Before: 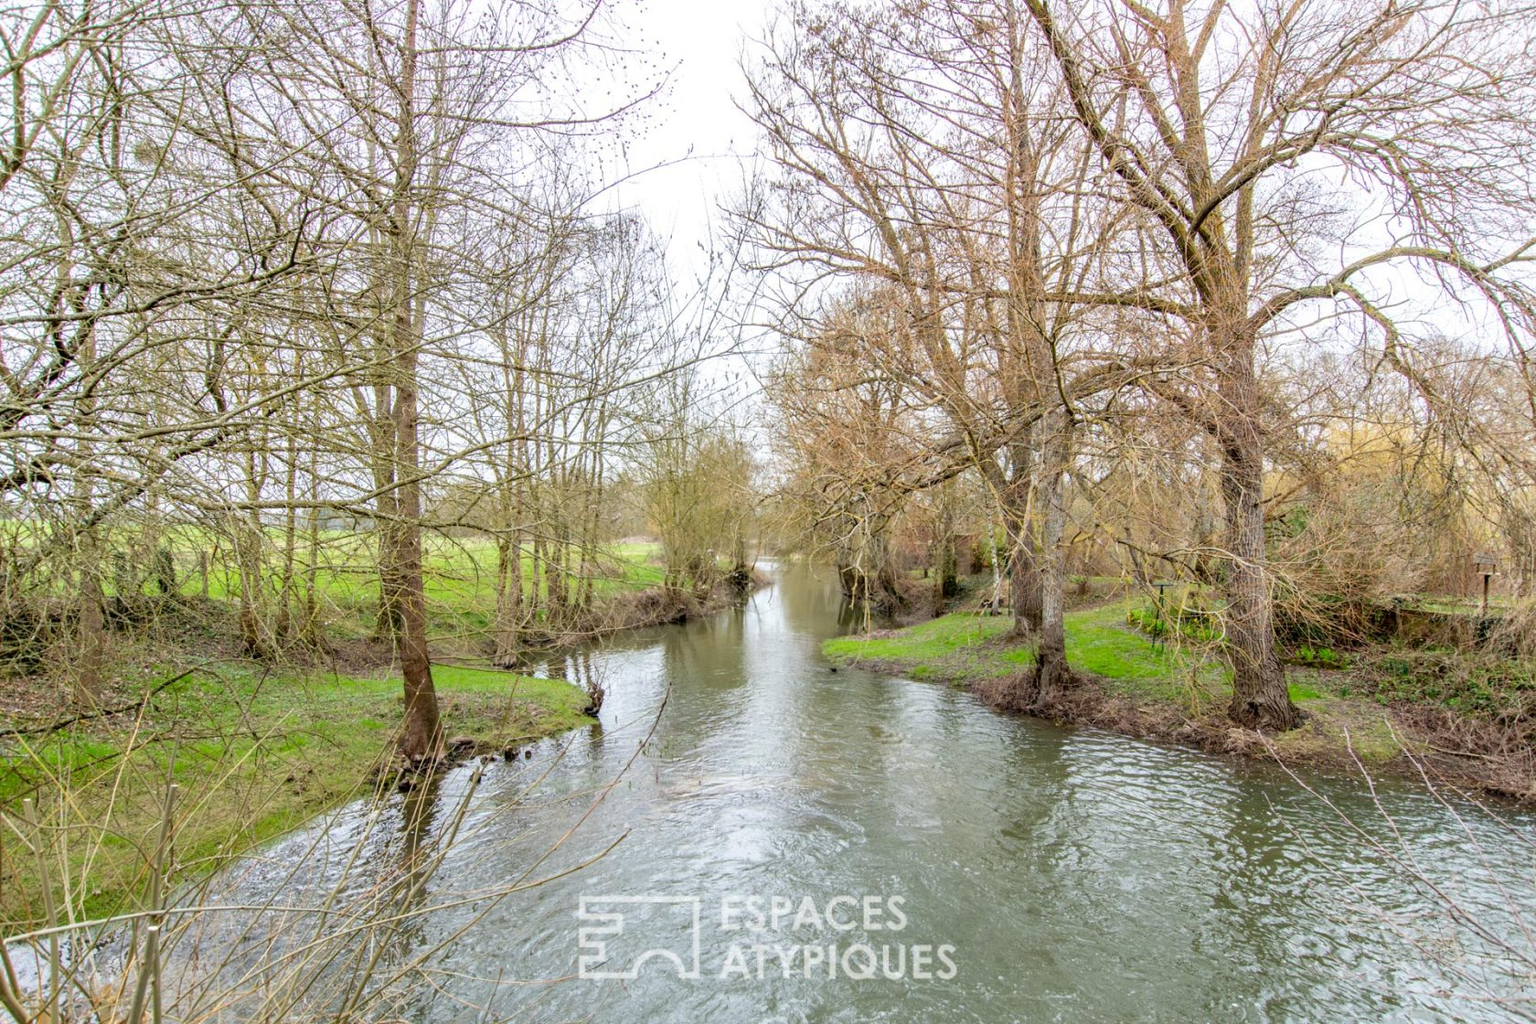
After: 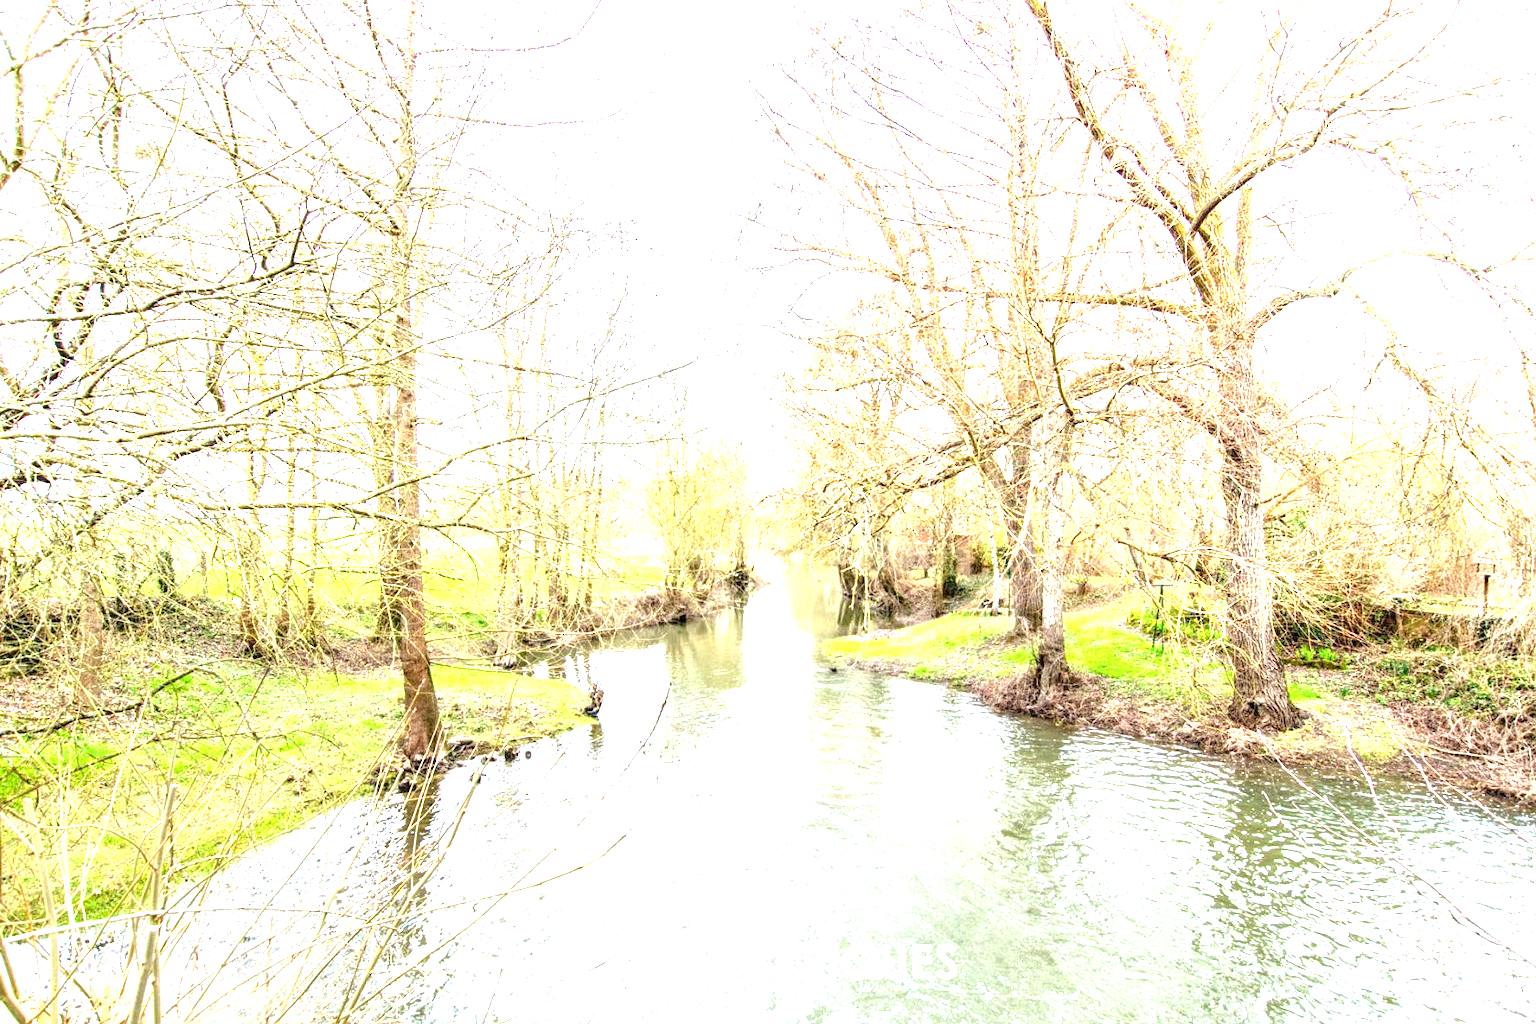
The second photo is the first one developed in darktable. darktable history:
exposure: exposure 2 EV, compensate highlight preservation false
local contrast: on, module defaults
